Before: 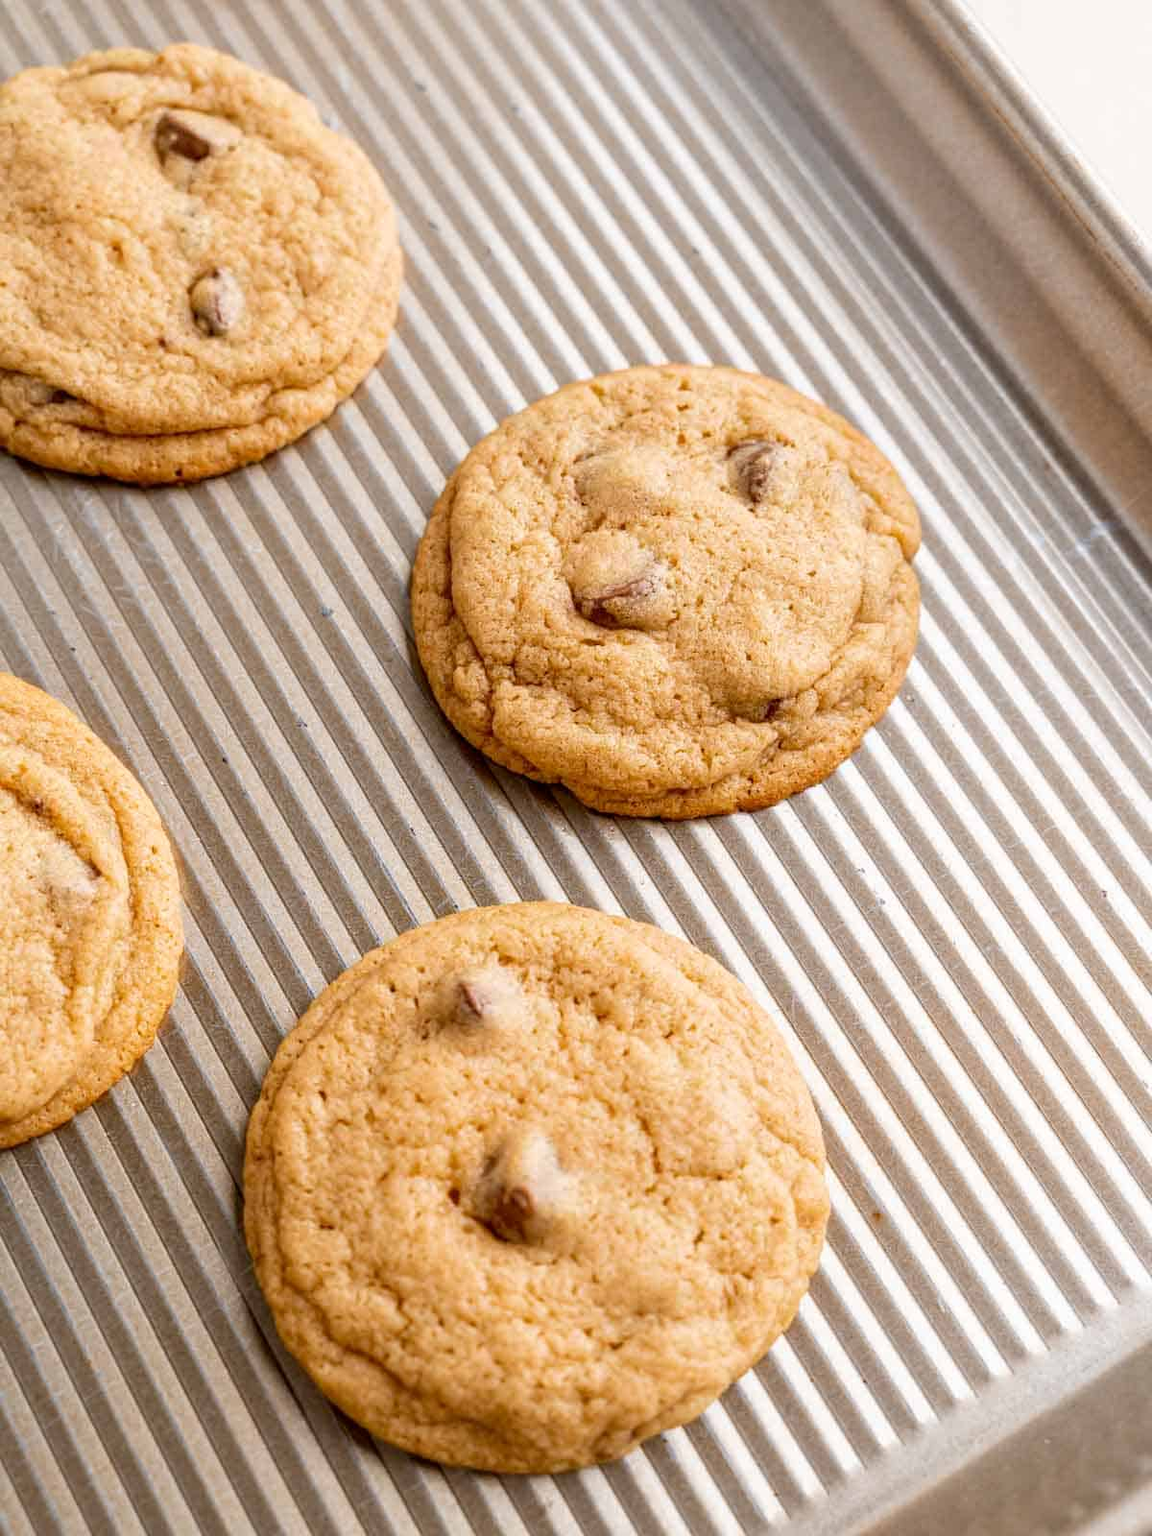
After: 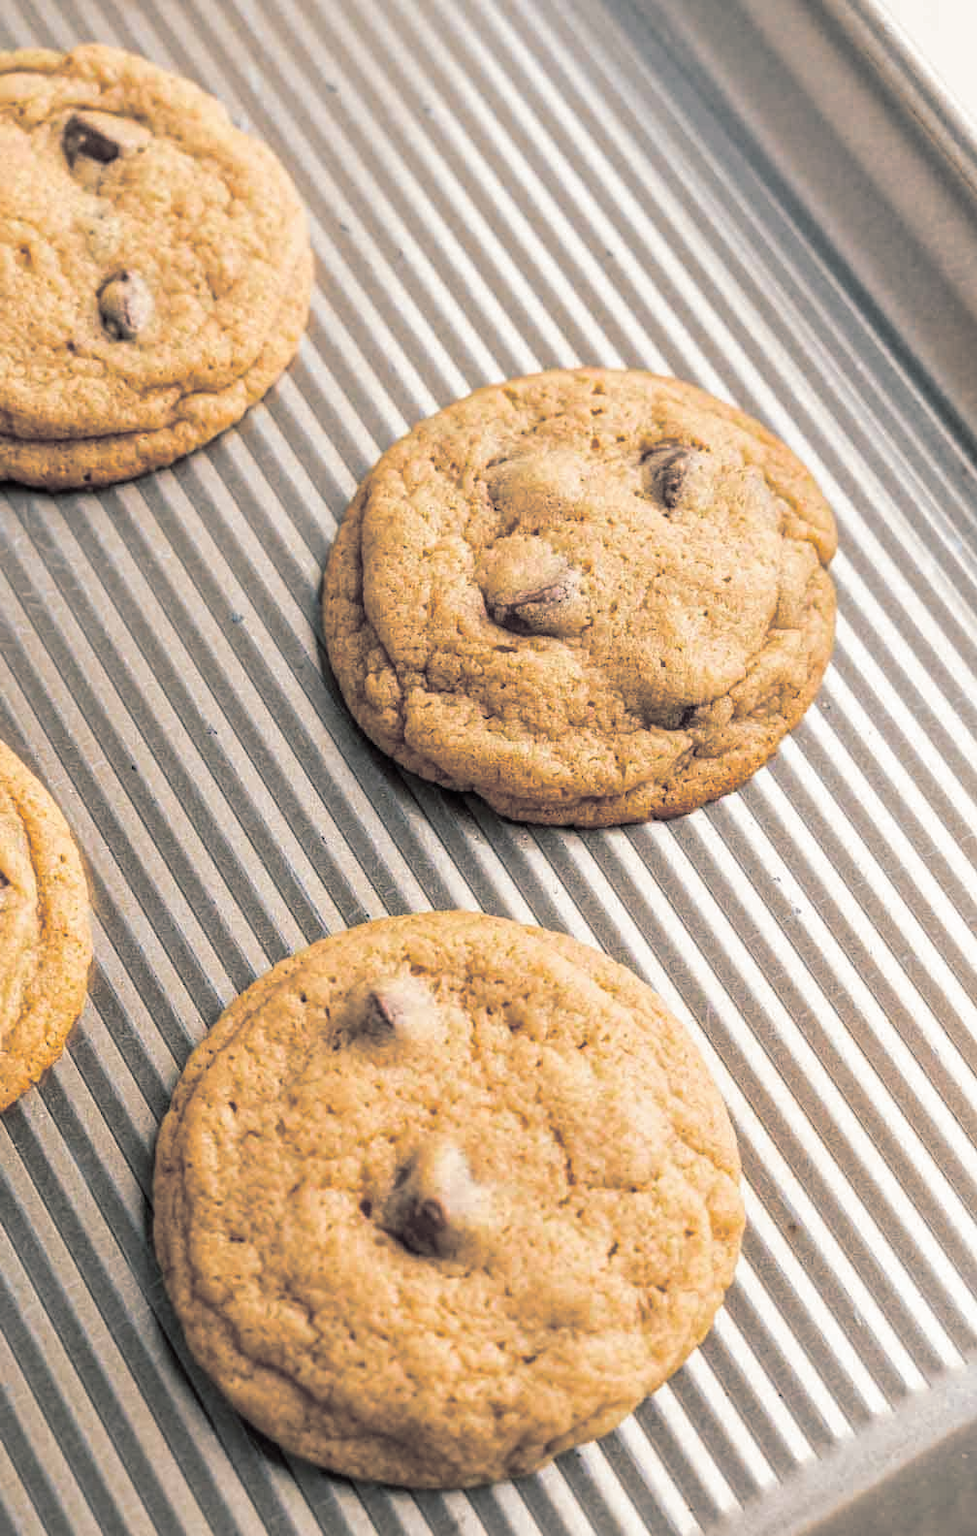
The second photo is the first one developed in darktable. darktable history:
split-toning: shadows › hue 205.2°, shadows › saturation 0.29, highlights › hue 50.4°, highlights › saturation 0.38, balance -49.9
crop: left 8.026%, right 7.374%
